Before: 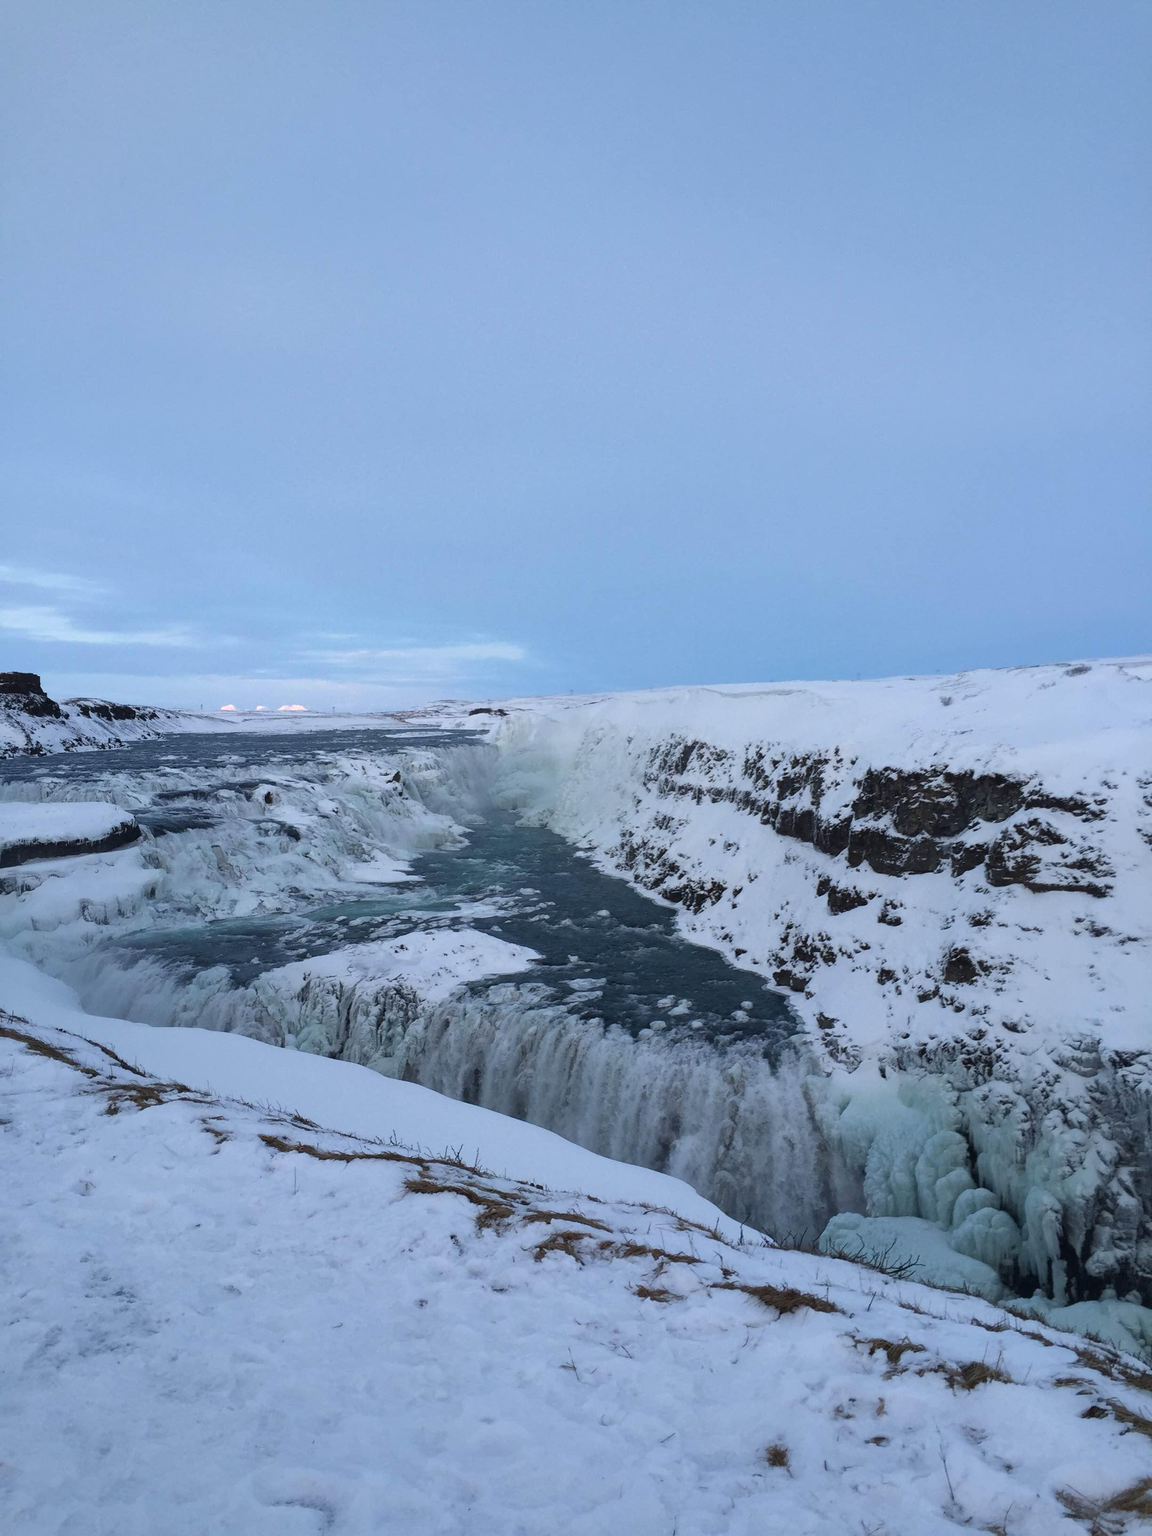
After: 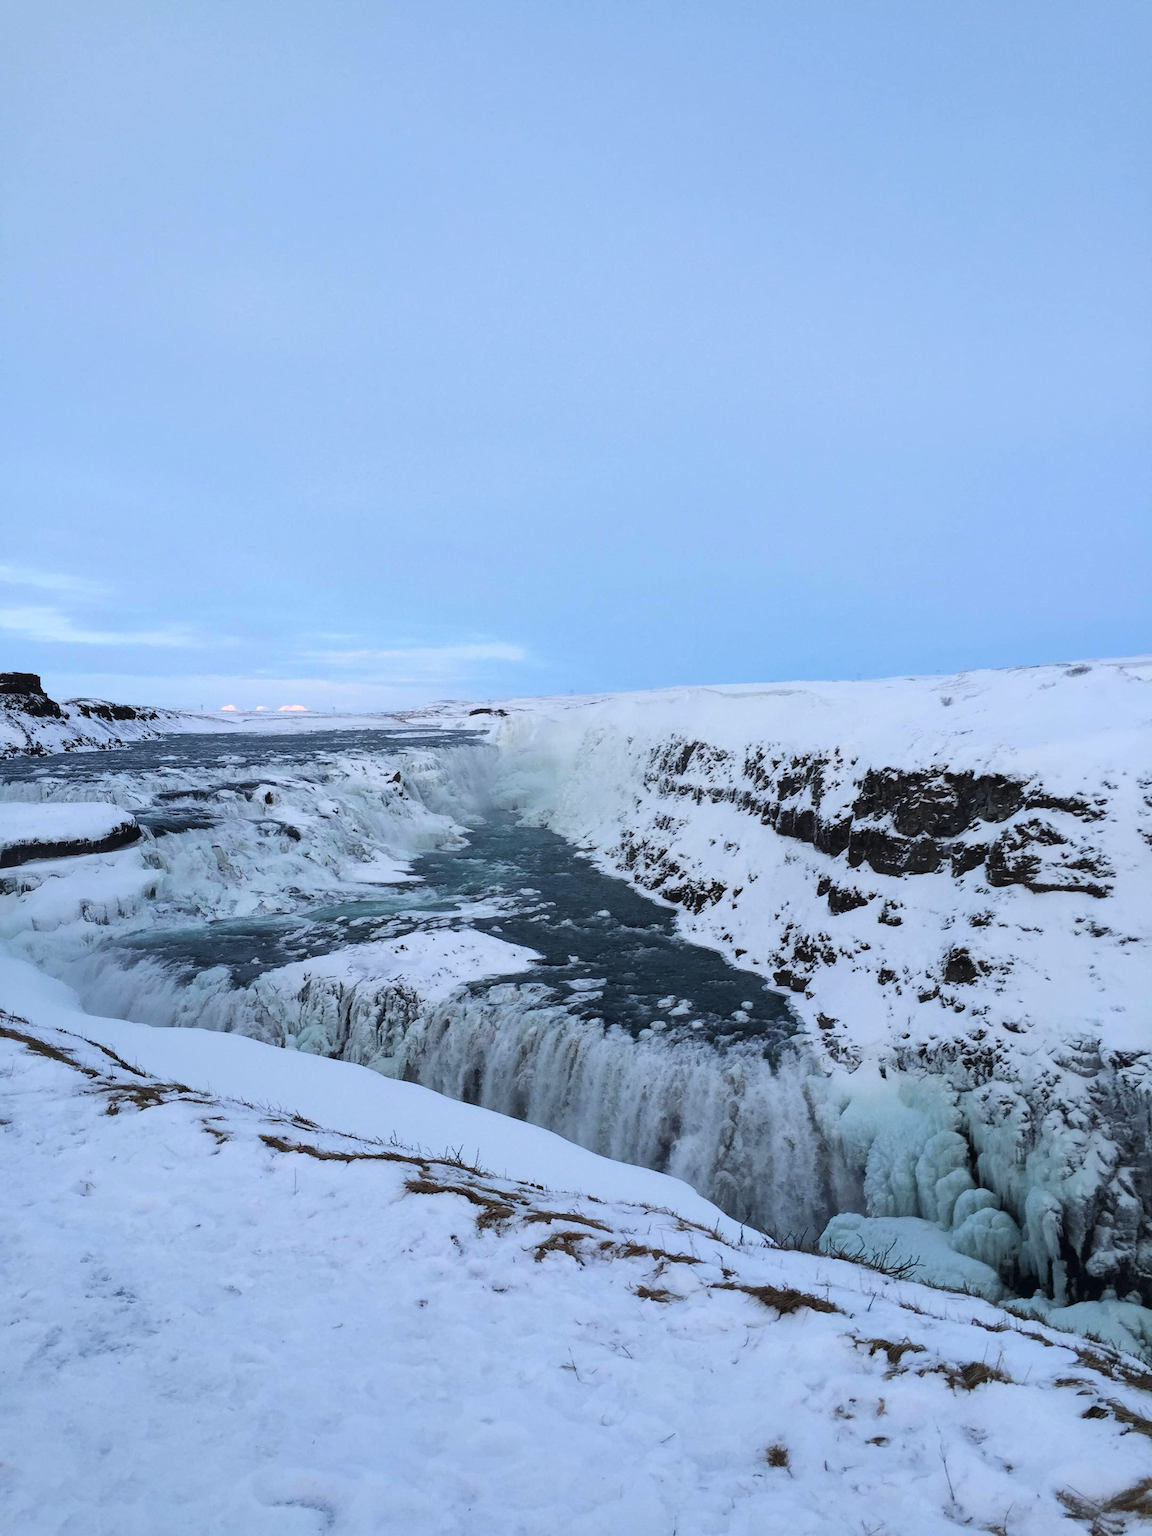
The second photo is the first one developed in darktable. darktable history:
tone curve: curves: ch0 [(0, 0) (0.071, 0.047) (0.266, 0.26) (0.483, 0.554) (0.753, 0.811) (1, 0.983)]; ch1 [(0, 0) (0.346, 0.307) (0.408, 0.369) (0.463, 0.443) (0.482, 0.493) (0.502, 0.5) (0.517, 0.502) (0.55, 0.548) (0.597, 0.624) (0.651, 0.698) (1, 1)]; ch2 [(0, 0) (0.346, 0.34) (0.434, 0.46) (0.485, 0.494) (0.5, 0.494) (0.517, 0.506) (0.535, 0.529) (0.583, 0.611) (0.625, 0.666) (1, 1)], color space Lab, linked channels, preserve colors none
